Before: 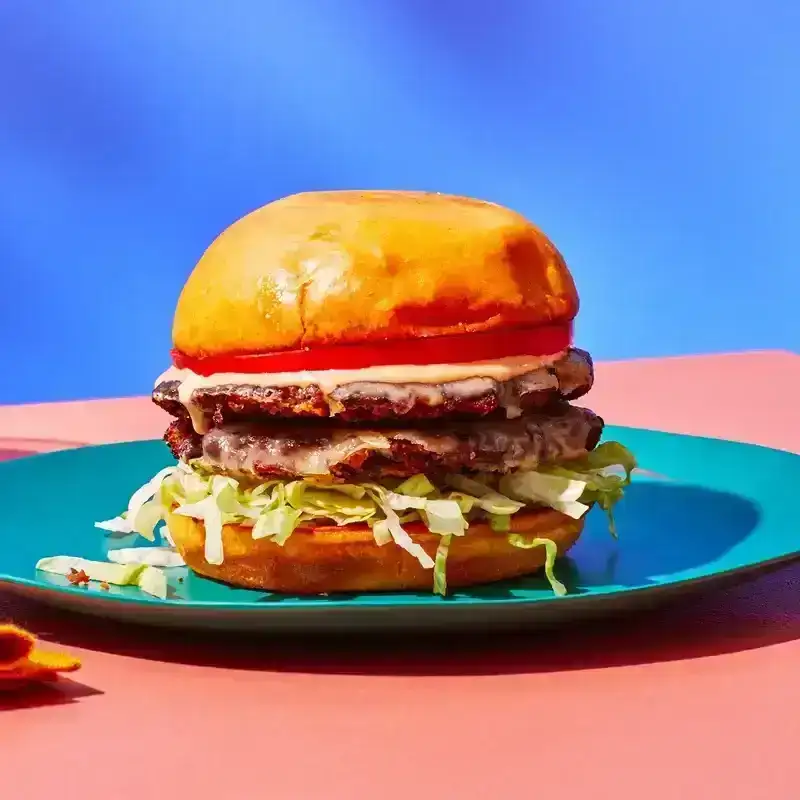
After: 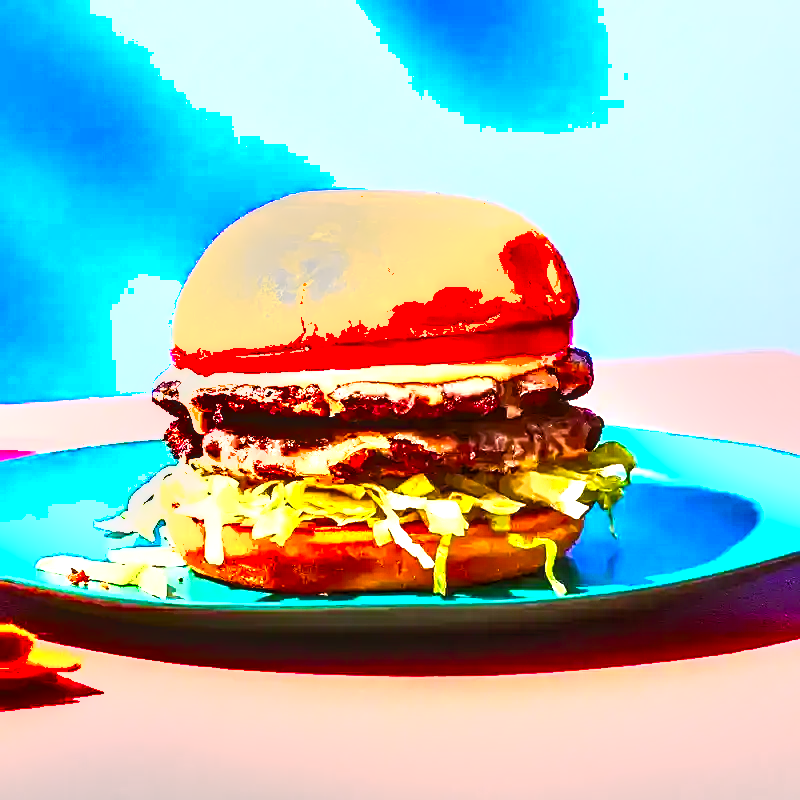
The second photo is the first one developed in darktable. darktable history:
sharpen: on, module defaults
exposure: black level correction 0, exposure 1.386 EV, compensate exposure bias true, compensate highlight preservation false
color balance rgb: perceptual saturation grading › global saturation 30.52%, global vibrance 20%
local contrast: on, module defaults
shadows and highlights: soften with gaussian
tone equalizer: -8 EV -0.774 EV, -7 EV -0.704 EV, -6 EV -0.56 EV, -5 EV -0.405 EV, -3 EV 0.373 EV, -2 EV 0.6 EV, -1 EV 0.699 EV, +0 EV 0.769 EV, edges refinement/feathering 500, mask exposure compensation -1.57 EV, preserve details guided filter
